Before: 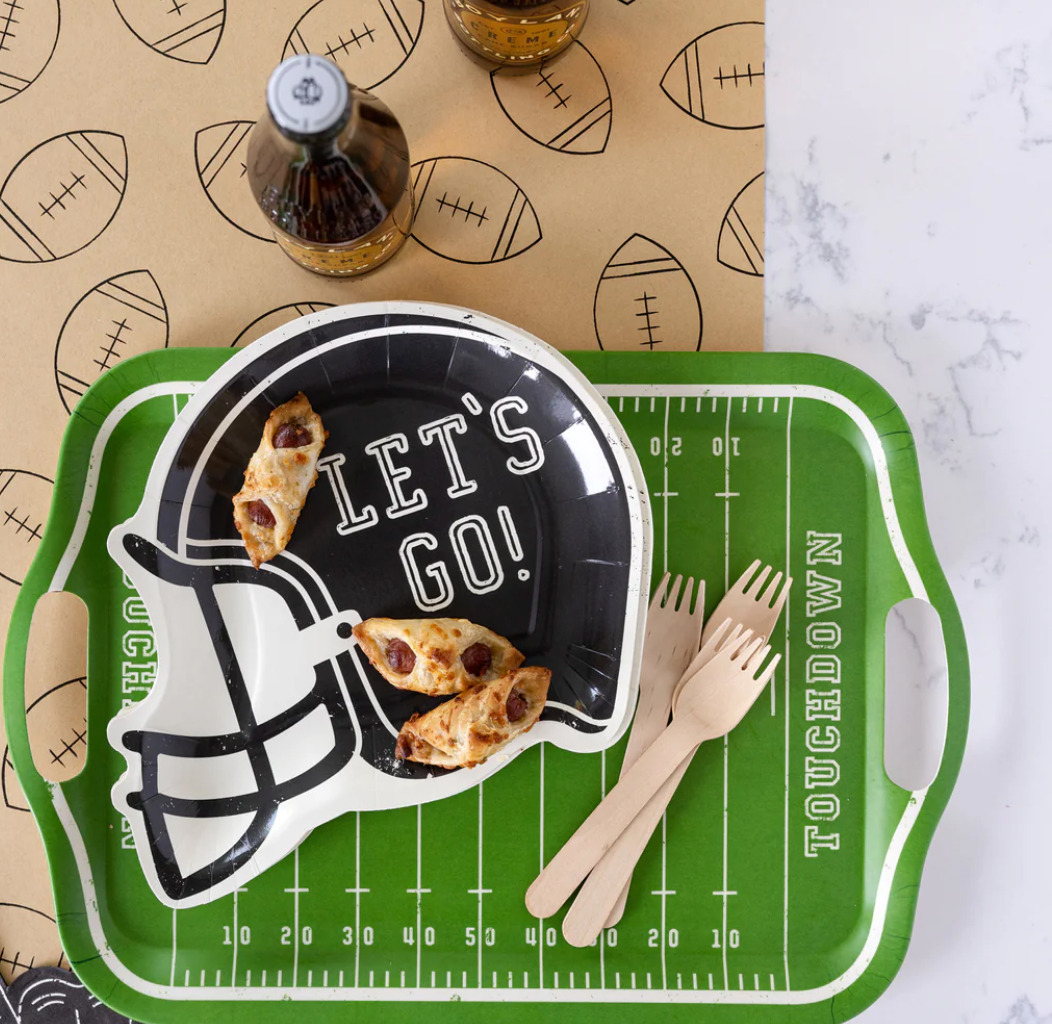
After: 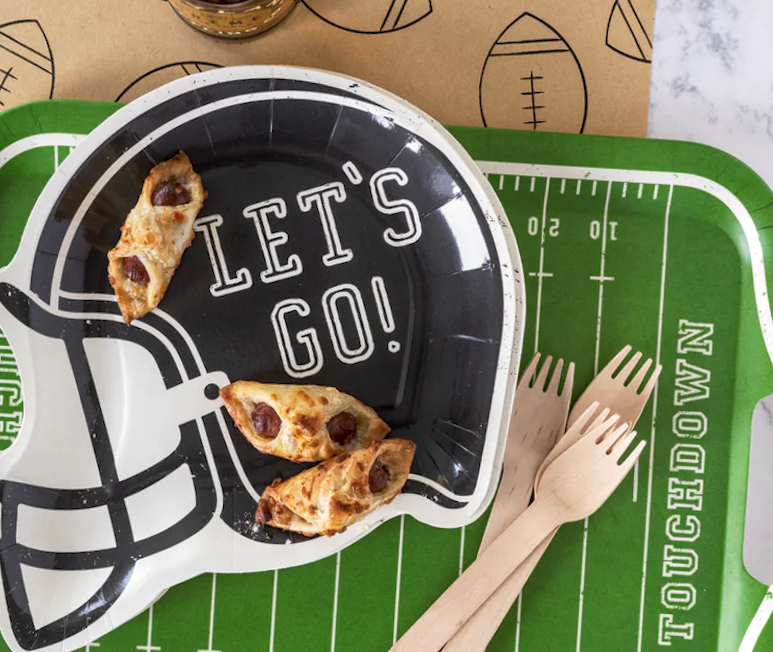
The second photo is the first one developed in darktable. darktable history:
tone curve: curves: ch0 [(0, 0) (0.003, 0.013) (0.011, 0.02) (0.025, 0.037) (0.044, 0.068) (0.069, 0.108) (0.1, 0.138) (0.136, 0.168) (0.177, 0.203) (0.224, 0.241) (0.277, 0.281) (0.335, 0.328) (0.399, 0.382) (0.468, 0.448) (0.543, 0.519) (0.623, 0.603) (0.709, 0.705) (0.801, 0.808) (0.898, 0.903) (1, 1)], preserve colors none
local contrast: on, module defaults
crop and rotate: angle -3.37°, left 9.79%, top 20.73%, right 12.42%, bottom 11.82%
